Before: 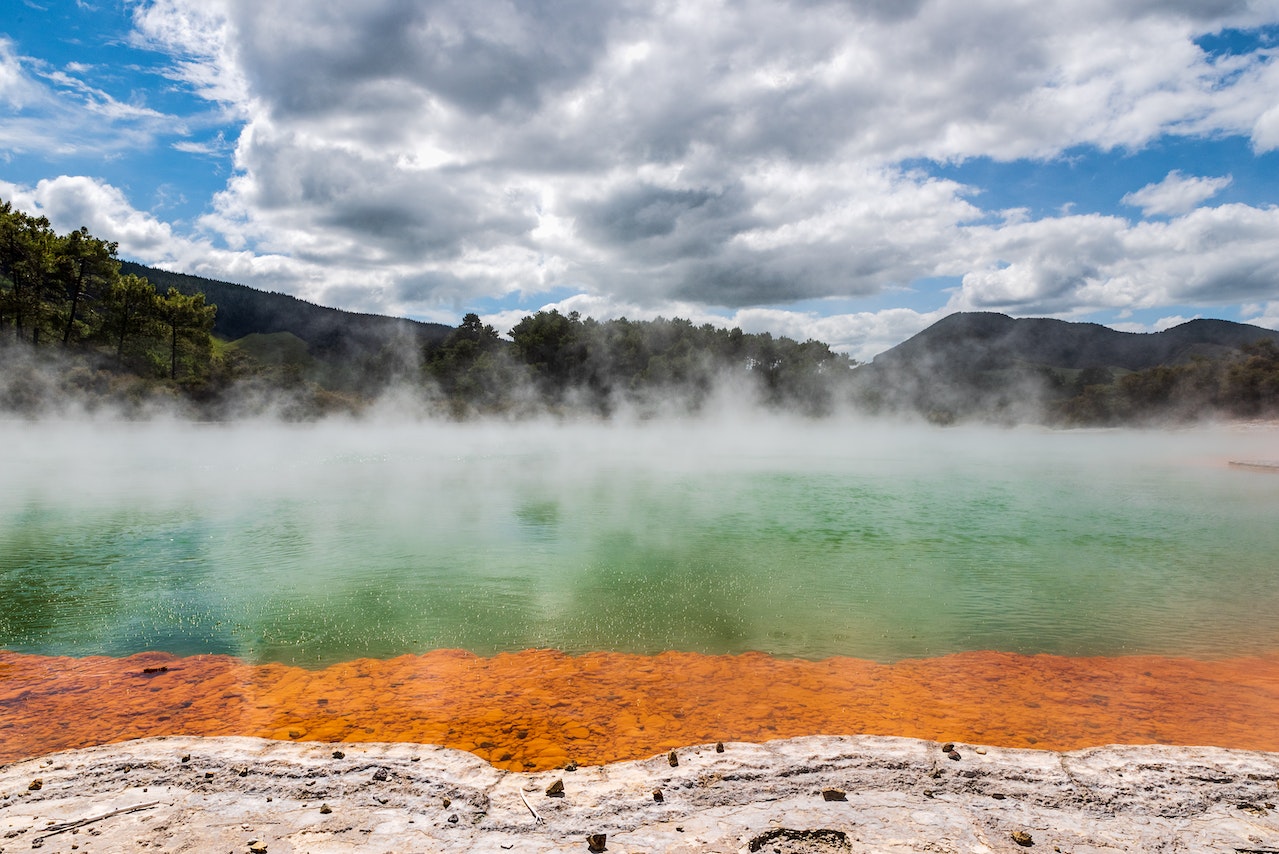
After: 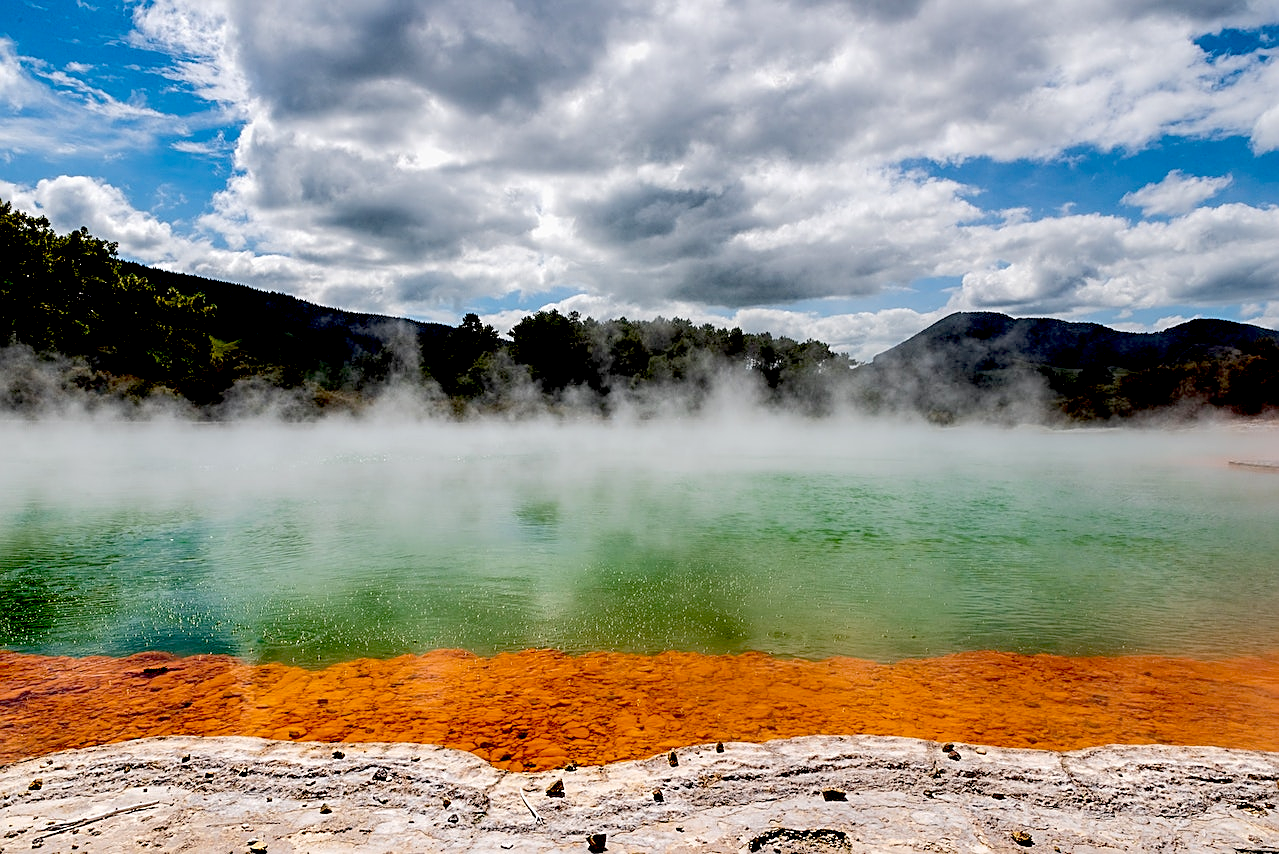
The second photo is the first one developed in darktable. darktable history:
sharpen: on, module defaults
exposure: black level correction 0.056, compensate highlight preservation false
